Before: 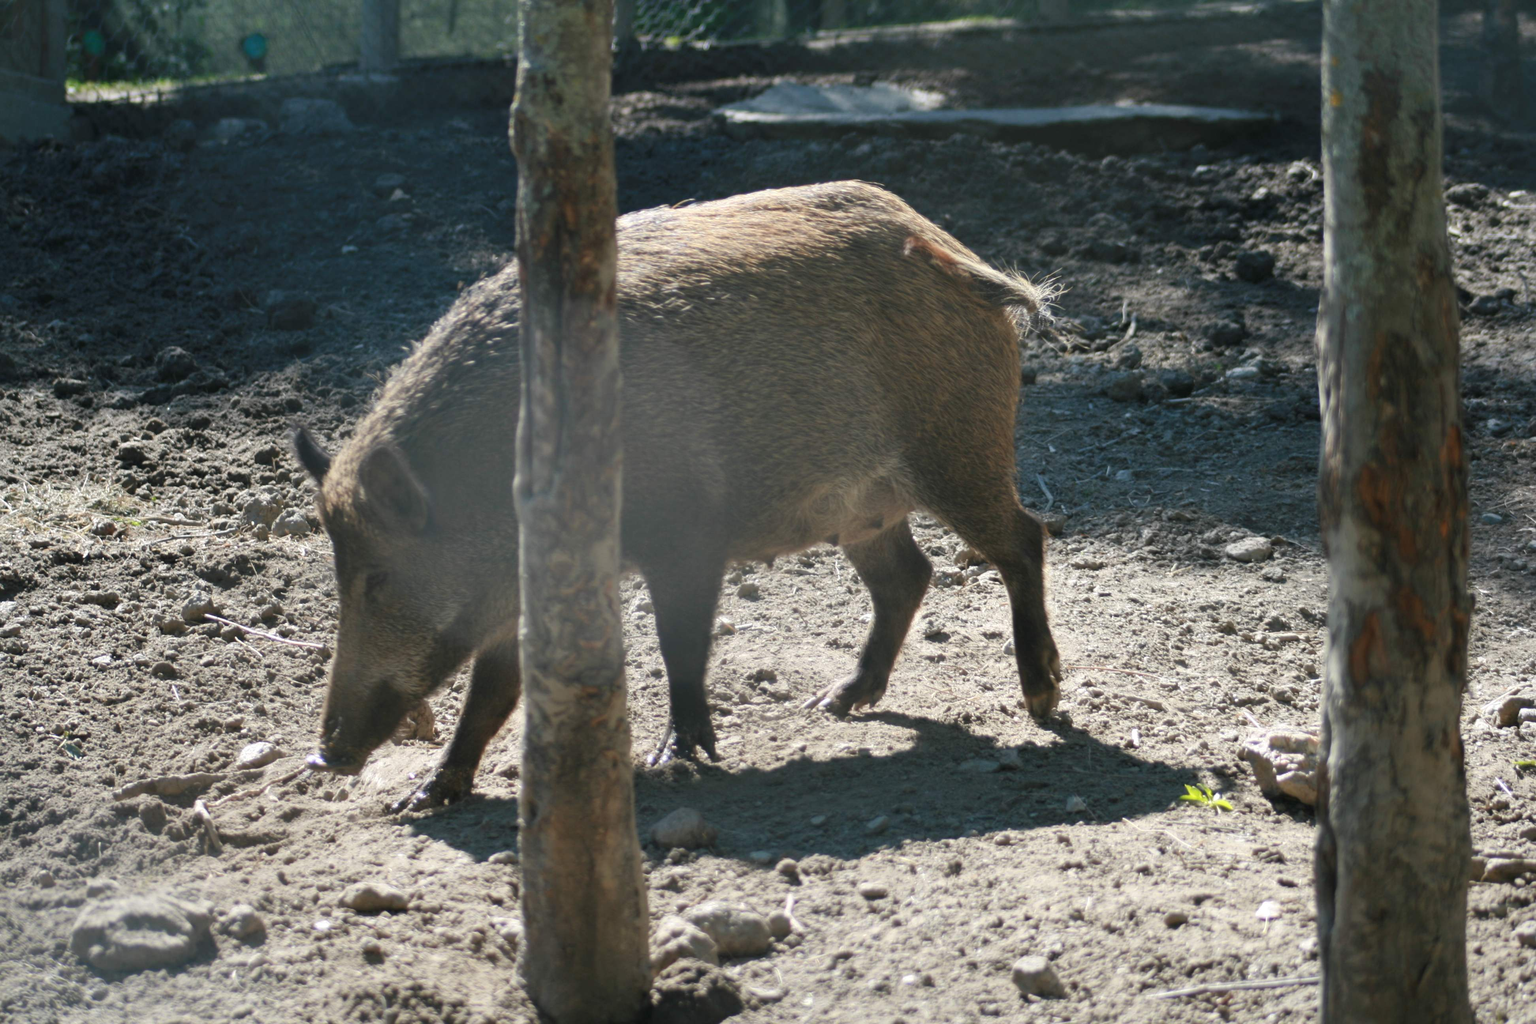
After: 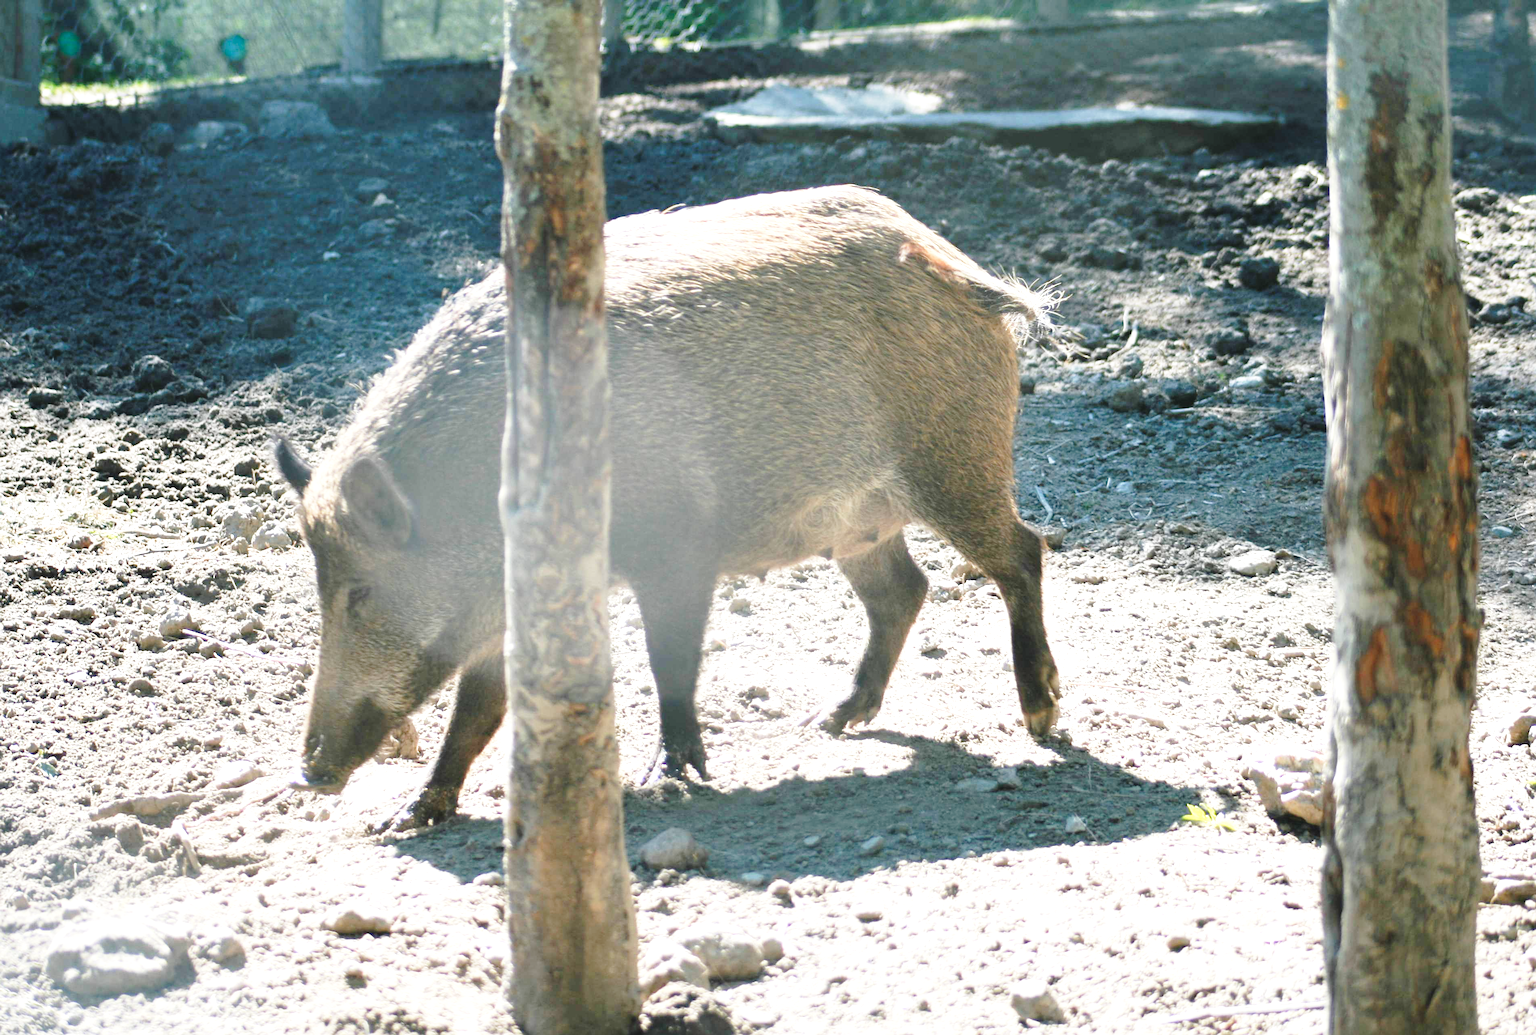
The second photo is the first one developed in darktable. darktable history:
base curve: curves: ch0 [(0, 0) (0.028, 0.03) (0.121, 0.232) (0.46, 0.748) (0.859, 0.968) (1, 1)], preserve colors none
sharpen: on, module defaults
exposure: black level correction 0, exposure 1.1 EV, compensate exposure bias true, compensate highlight preservation false
crop and rotate: left 1.774%, right 0.633%, bottom 1.28%
